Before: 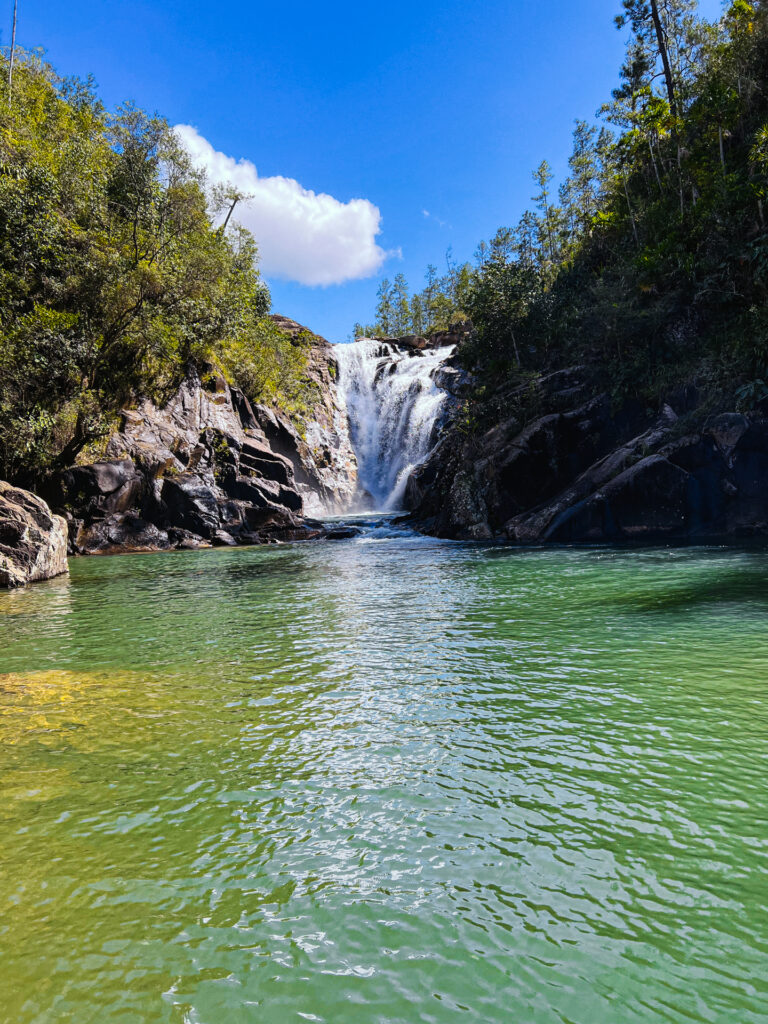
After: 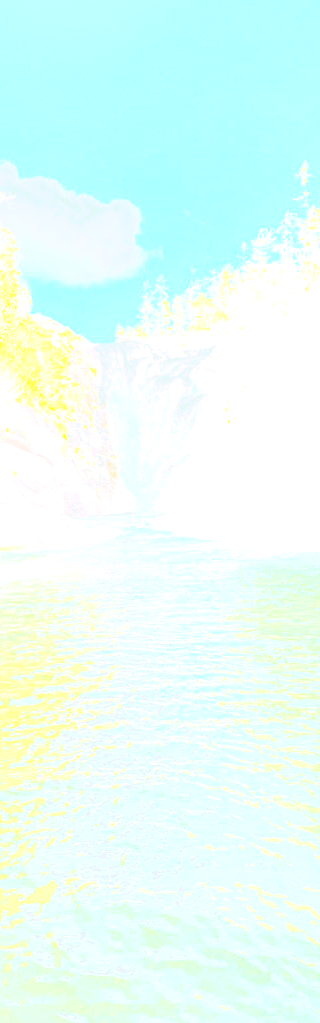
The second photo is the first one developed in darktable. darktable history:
exposure: exposure 0.95 EV, compensate highlight preservation false
crop: left 31.229%, right 27.105%
bloom: size 70%, threshold 25%, strength 70%
